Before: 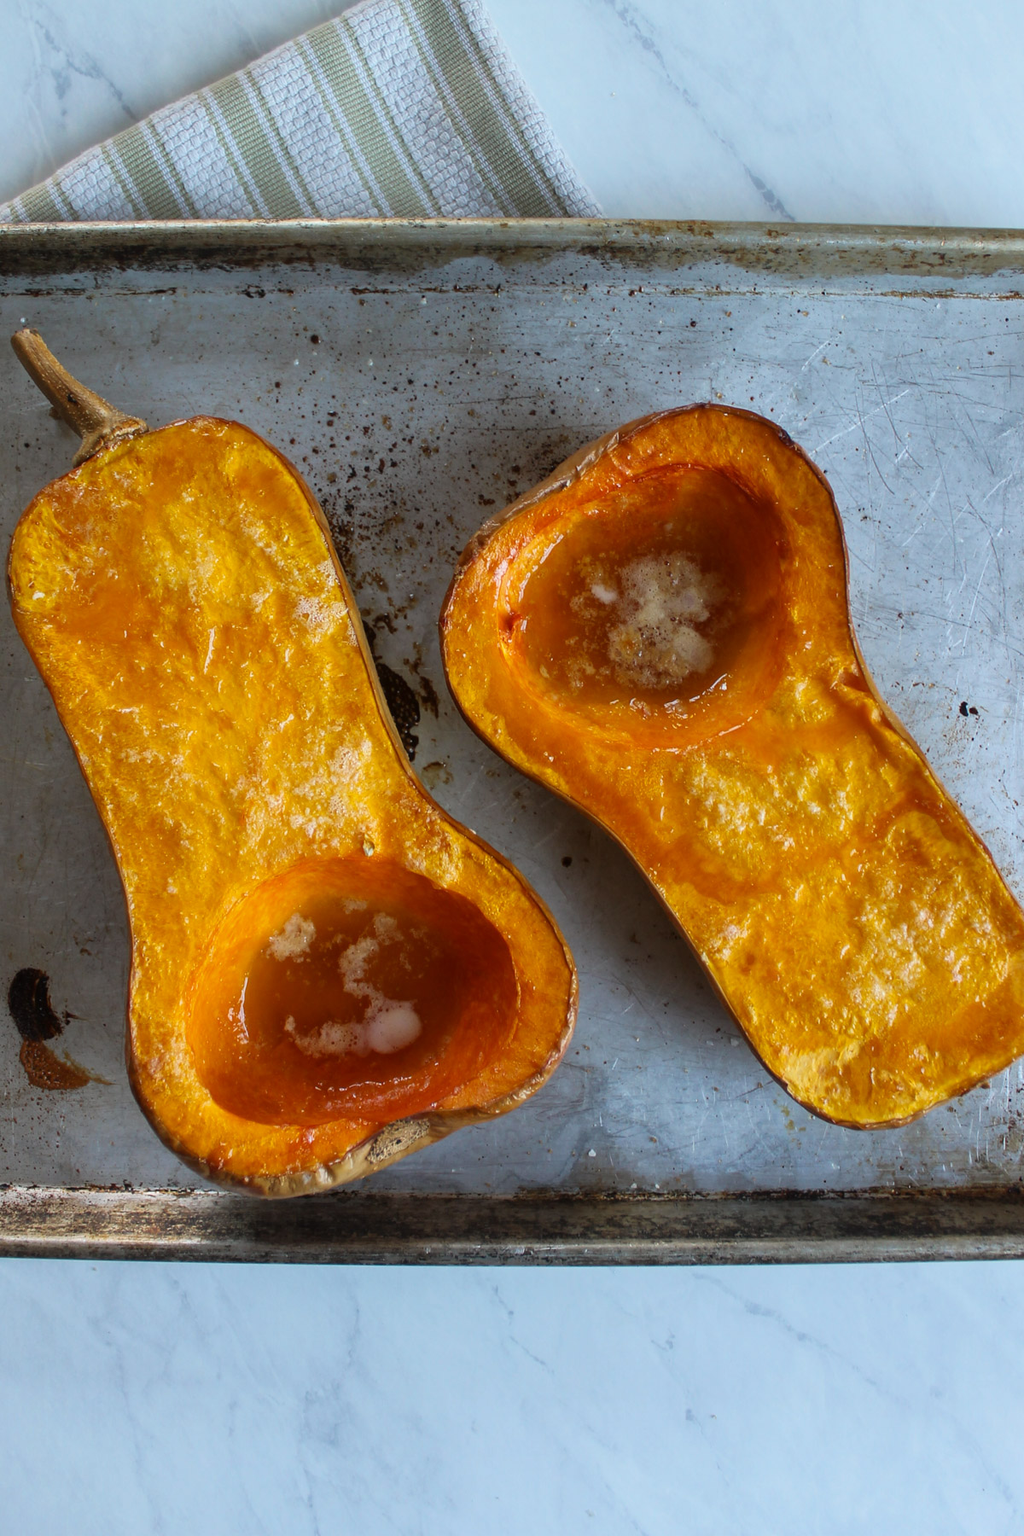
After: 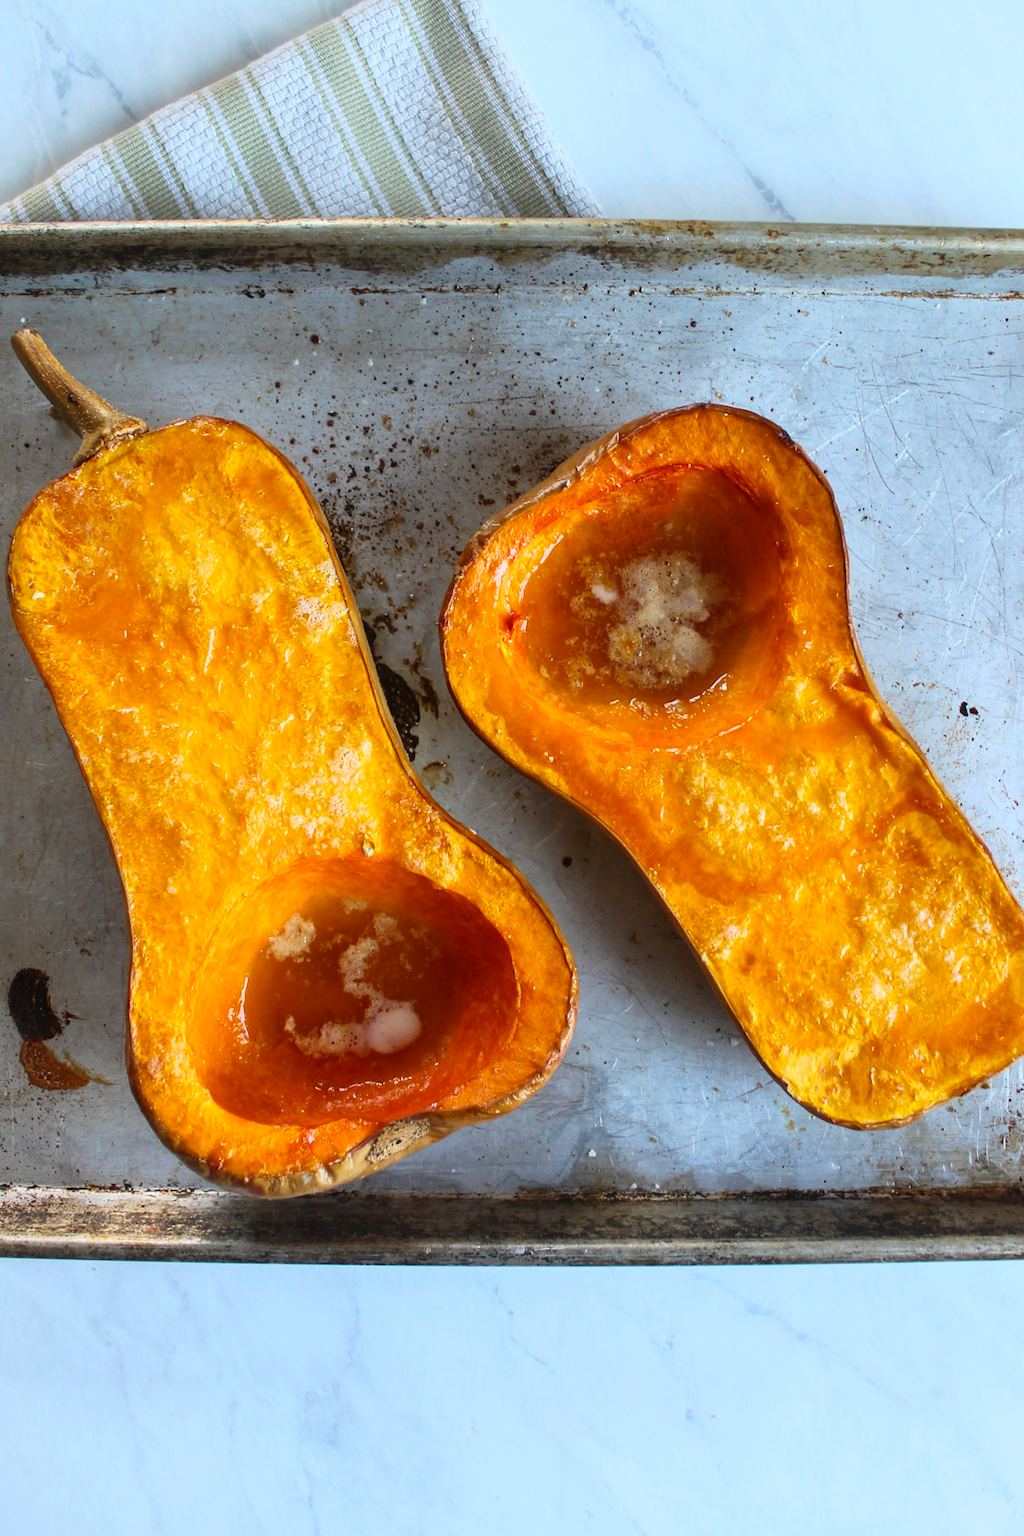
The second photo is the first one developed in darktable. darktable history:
contrast brightness saturation: contrast 0.201, brightness 0.166, saturation 0.22
